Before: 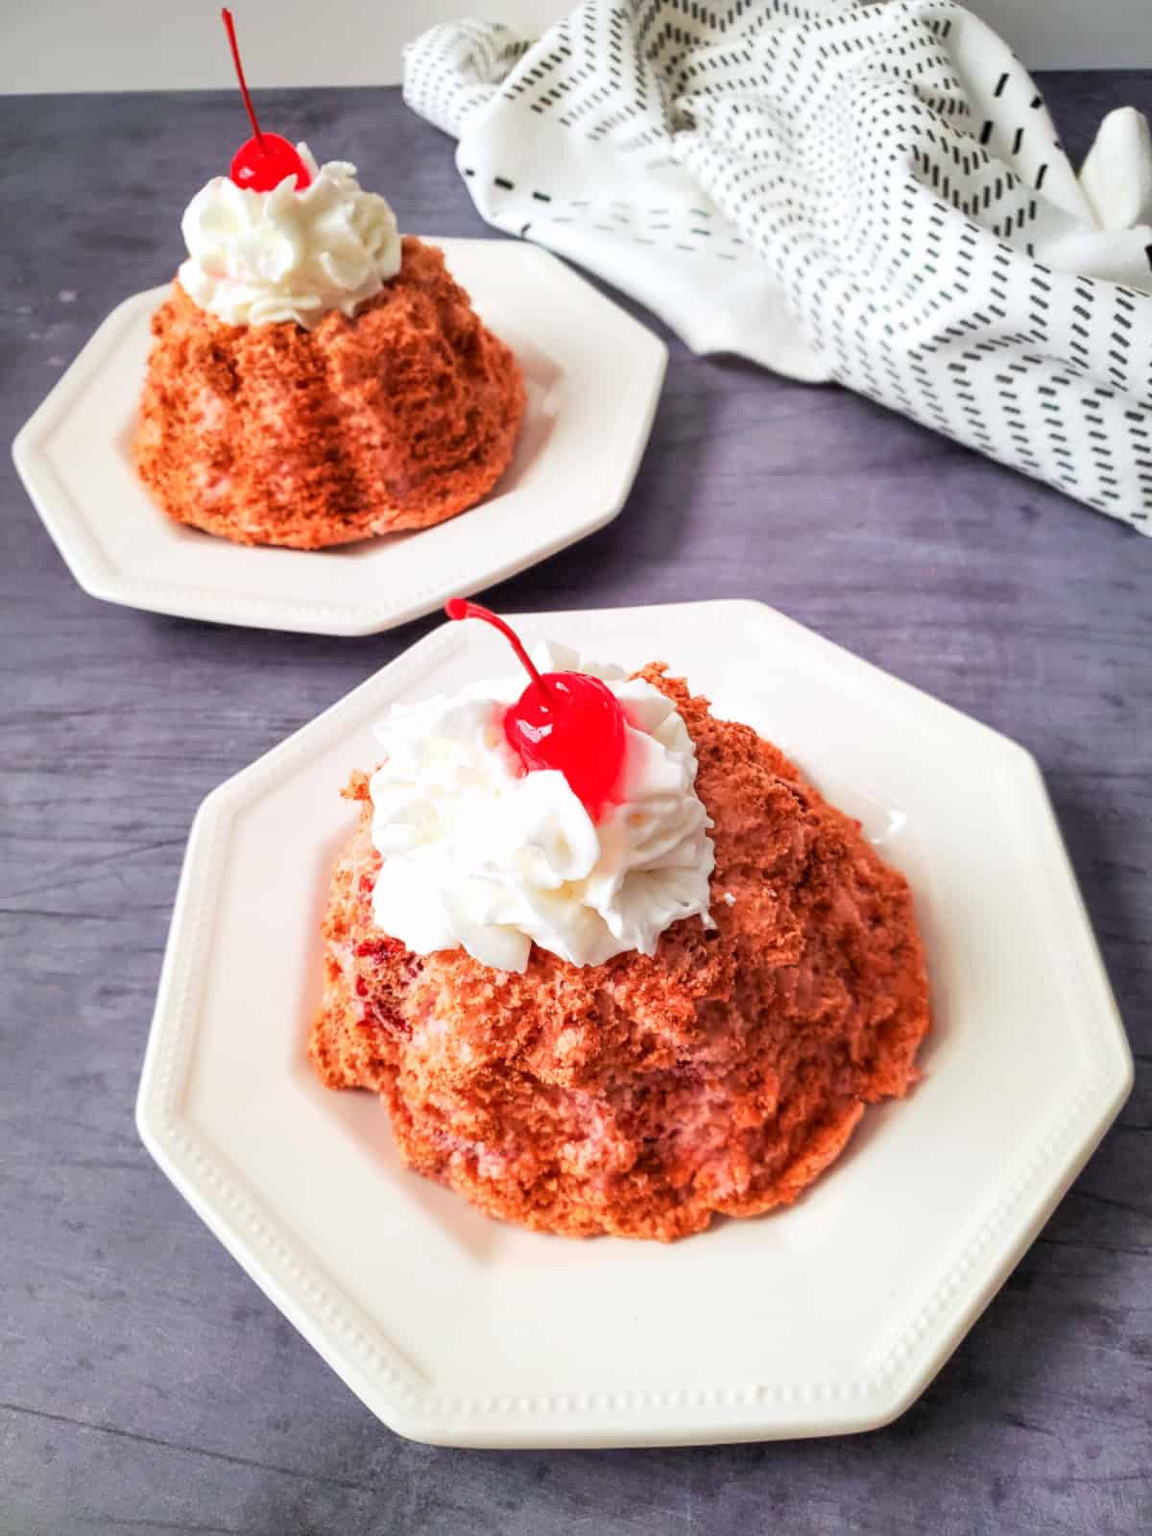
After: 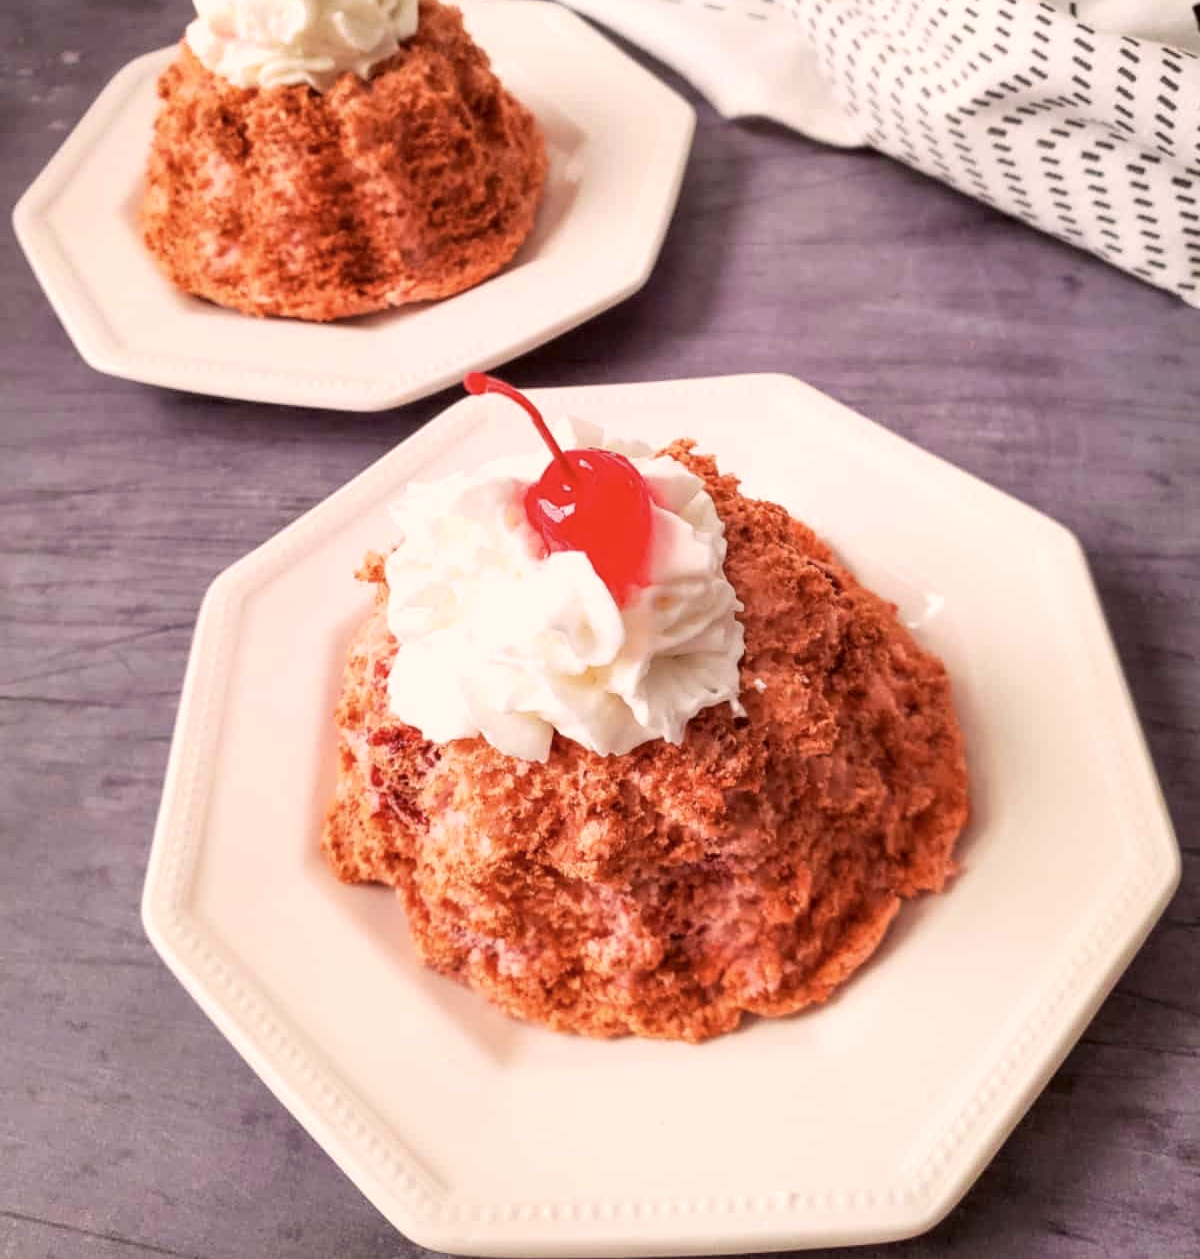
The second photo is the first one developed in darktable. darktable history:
crop and rotate: top 15.739%, bottom 5.541%
color correction: highlights a* 10.21, highlights b* 9.64, shadows a* 8.98, shadows b* 8.53, saturation 0.773
